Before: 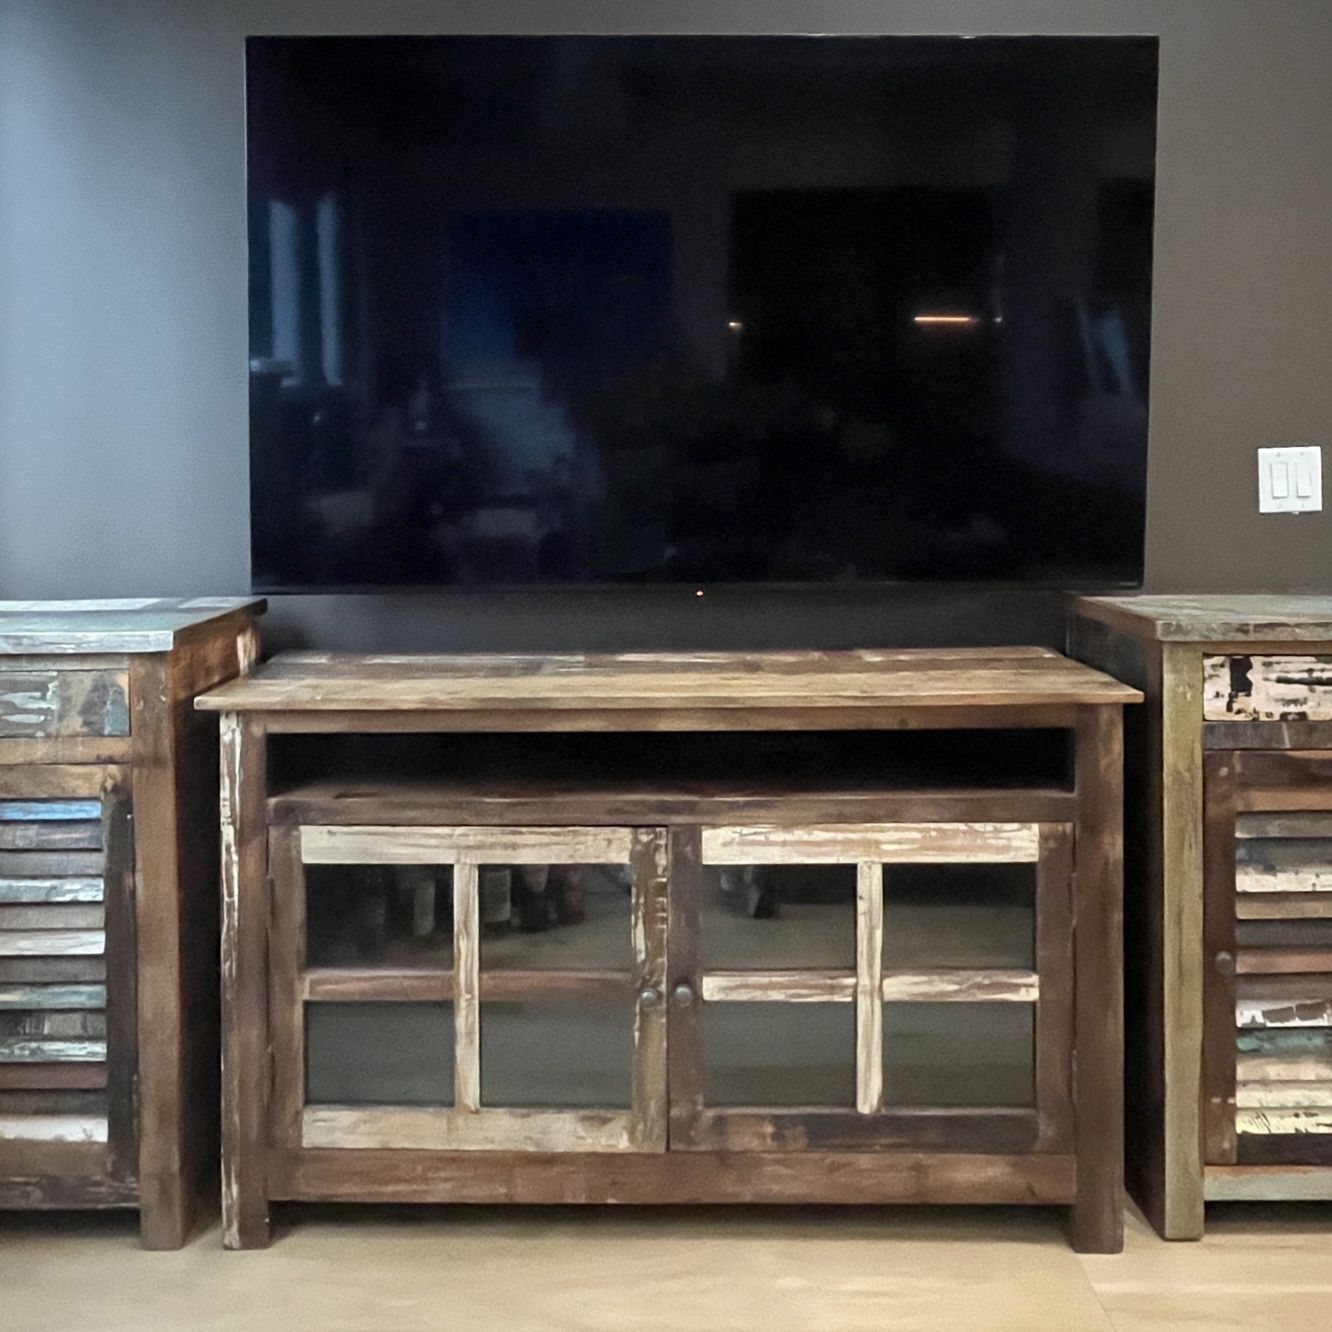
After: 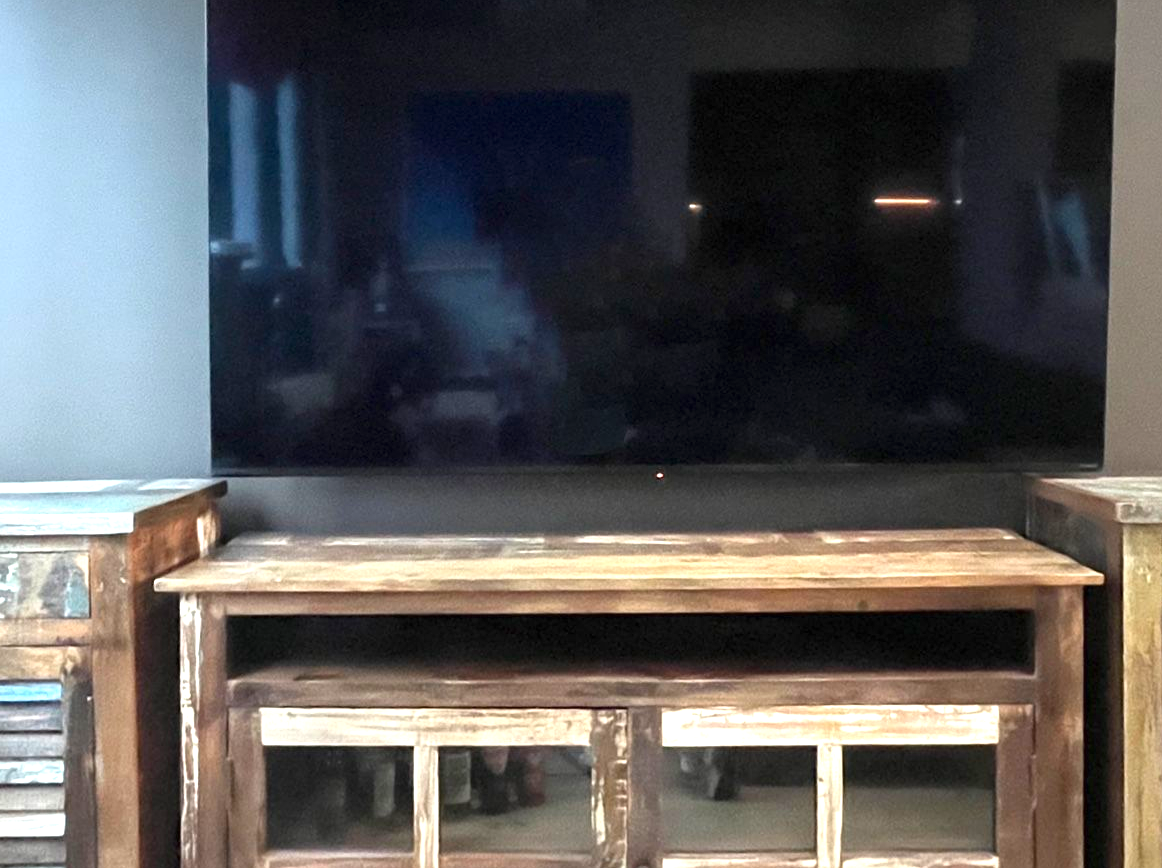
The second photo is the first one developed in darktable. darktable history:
exposure: black level correction 0, exposure 0.893 EV, compensate exposure bias true, compensate highlight preservation false
crop: left 3.062%, top 8.864%, right 9.666%, bottom 25.905%
